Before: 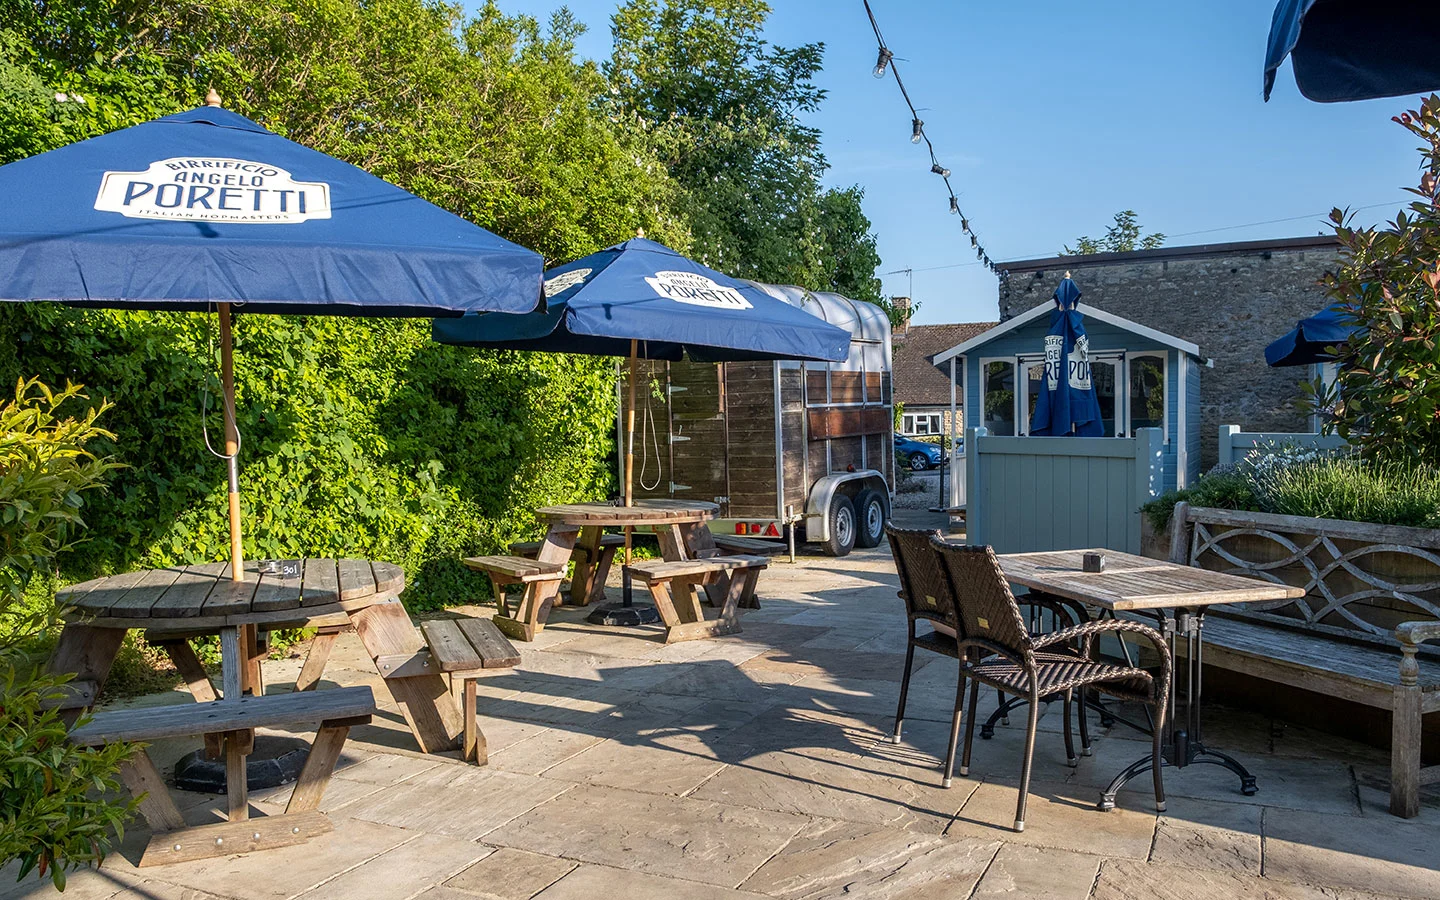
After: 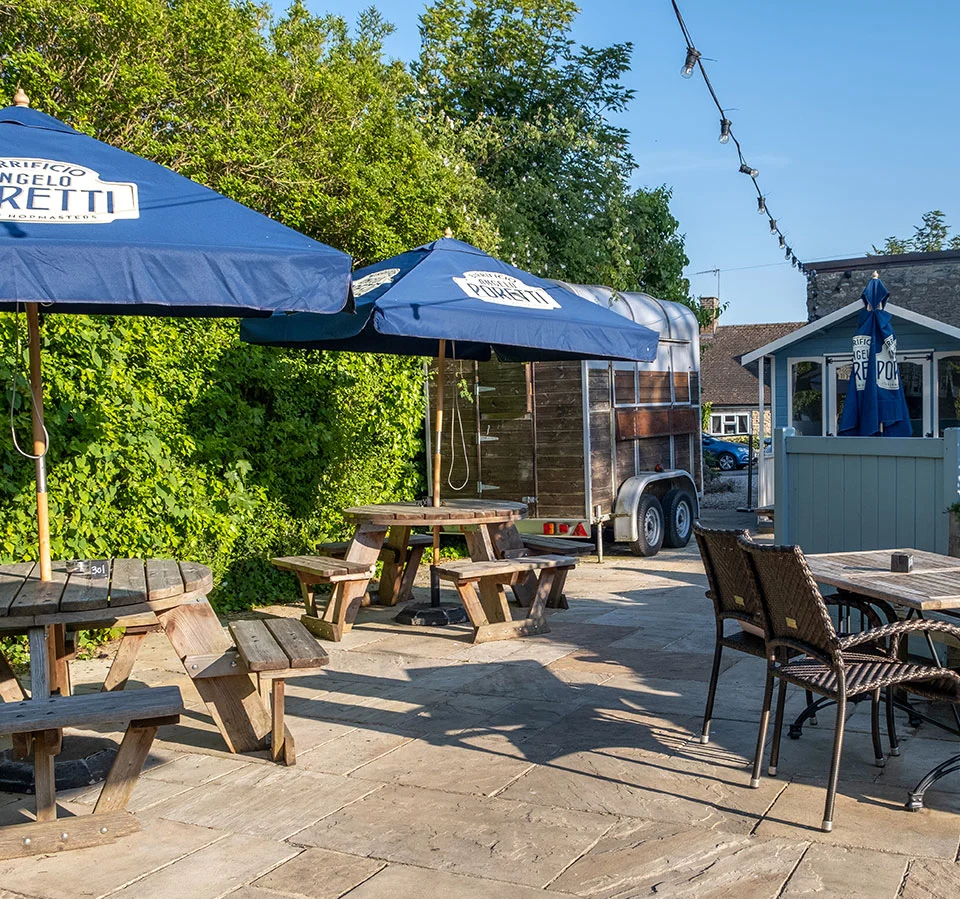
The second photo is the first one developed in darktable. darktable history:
crop and rotate: left 13.401%, right 19.878%
